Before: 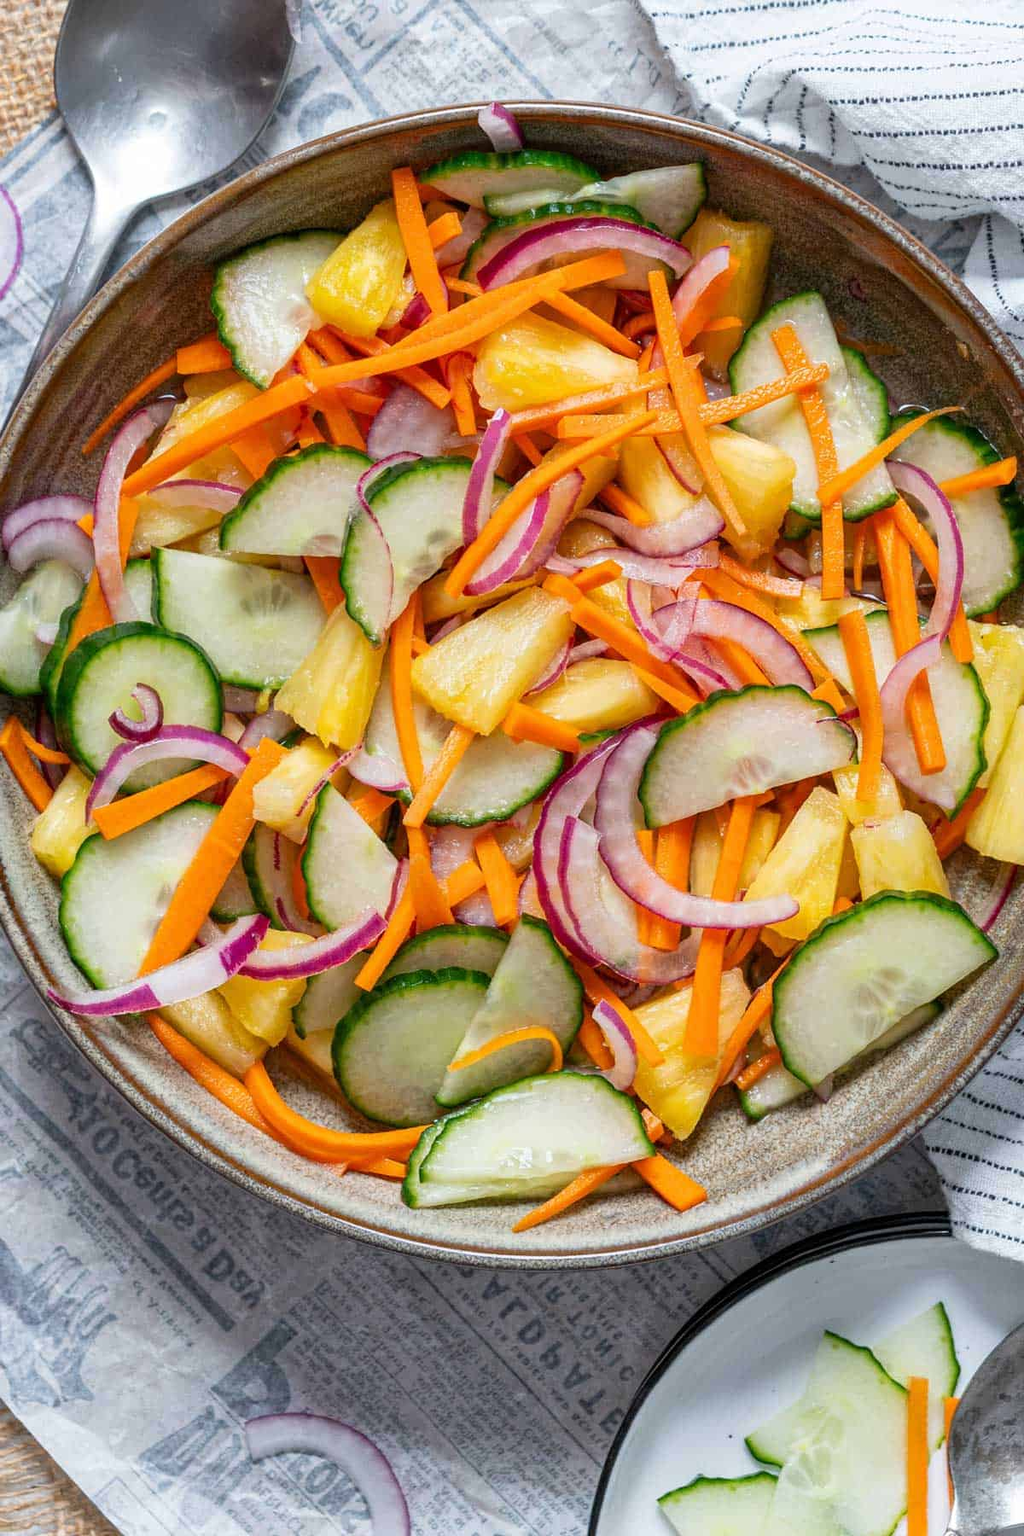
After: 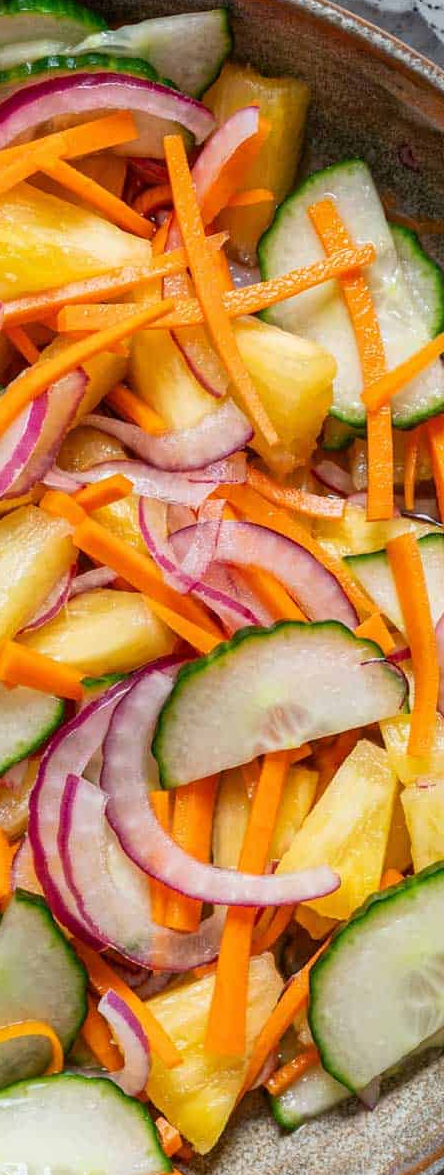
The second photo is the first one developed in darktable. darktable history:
crop and rotate: left 49.747%, top 10.141%, right 13.187%, bottom 24.532%
